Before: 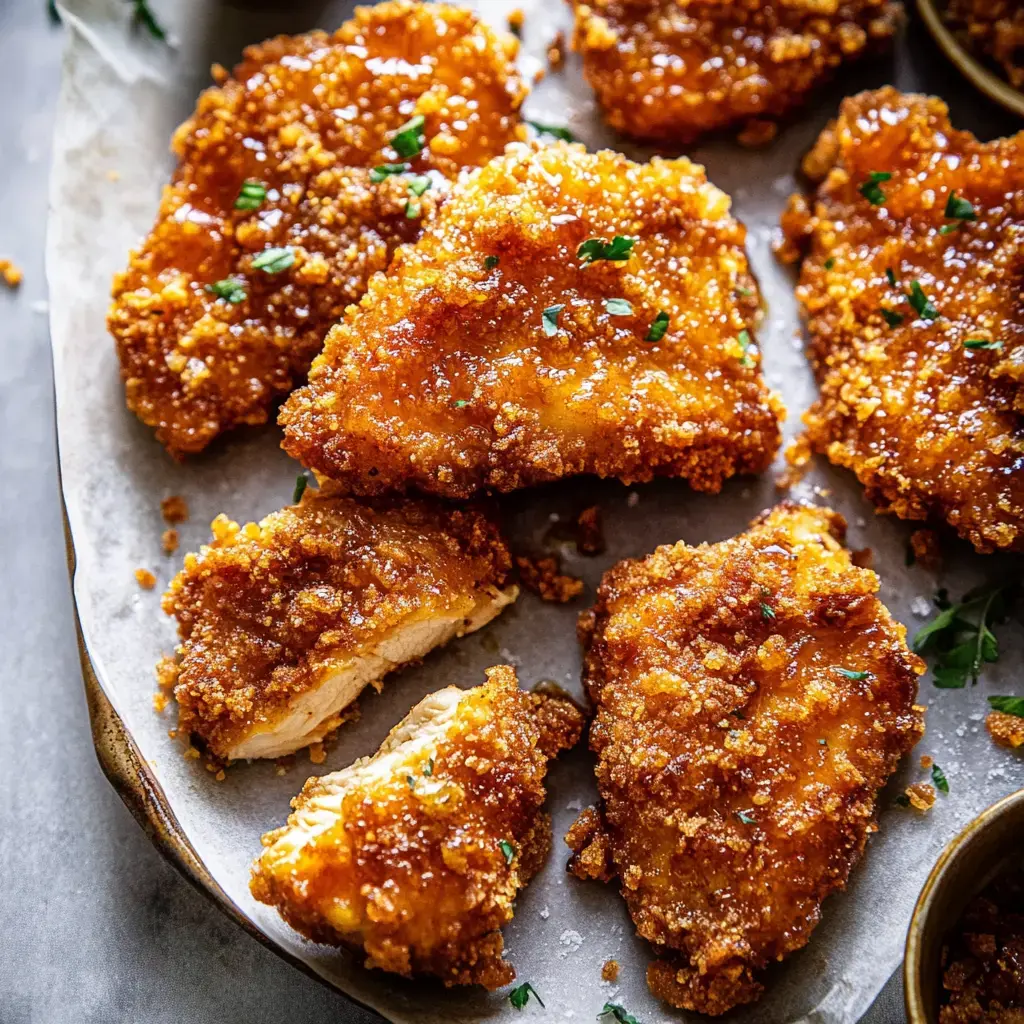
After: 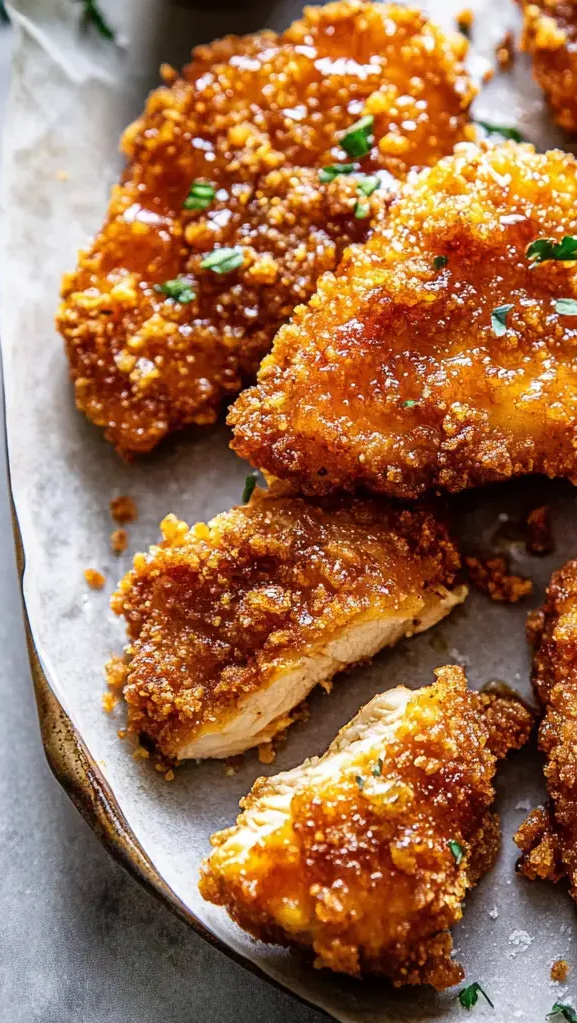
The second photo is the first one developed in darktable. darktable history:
crop: left 5.027%, right 38.559%
